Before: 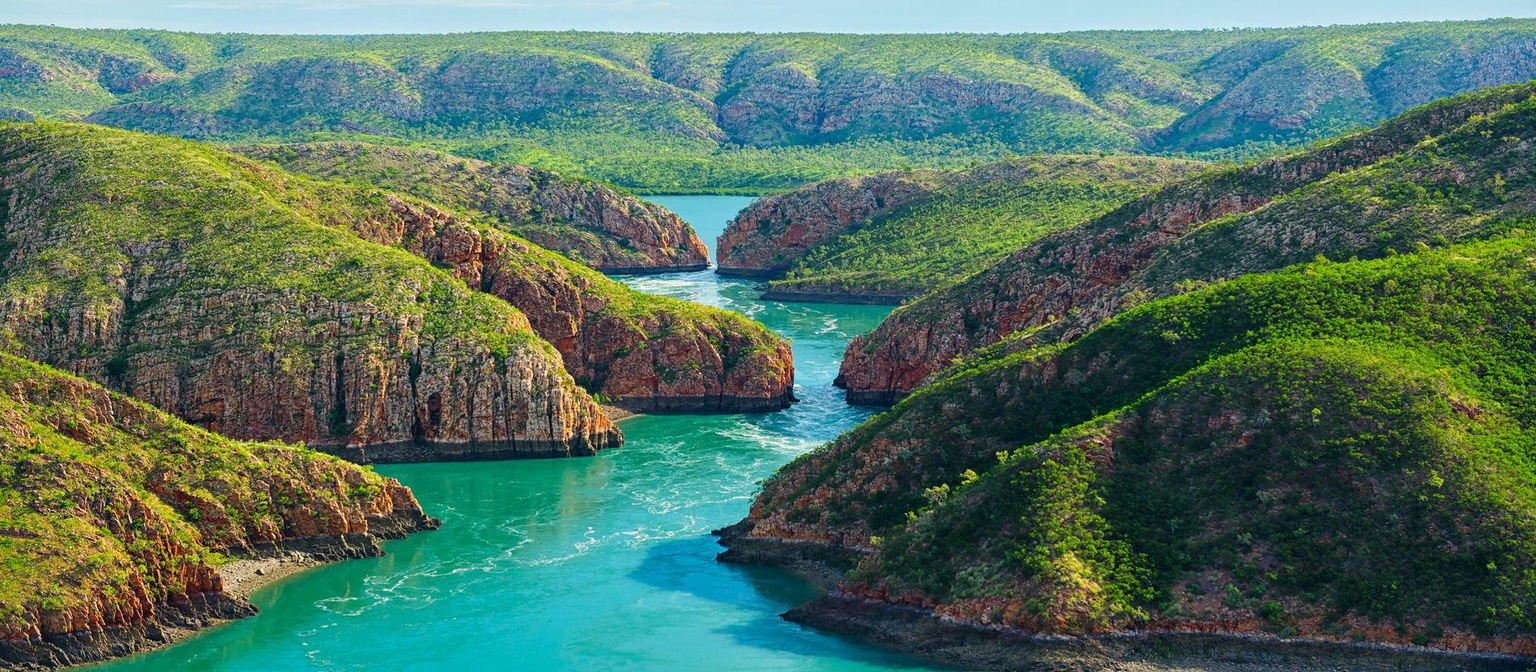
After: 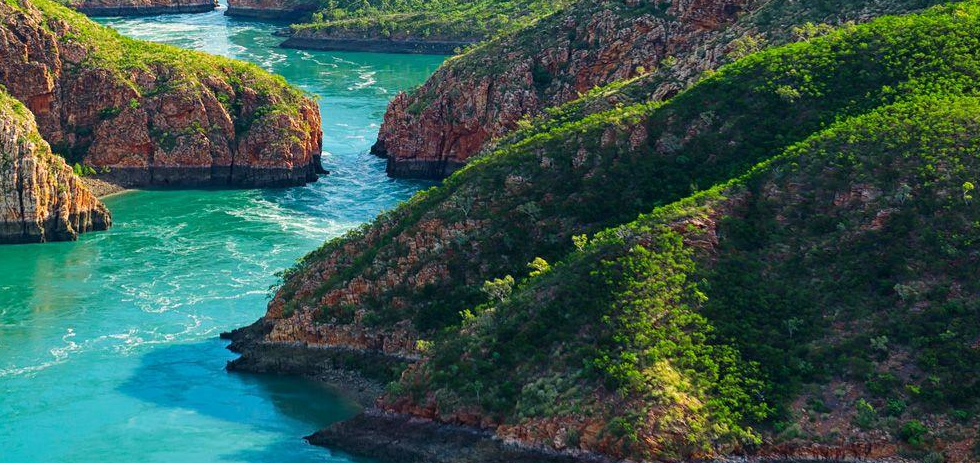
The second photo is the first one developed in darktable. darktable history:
crop: left 34.738%, top 38.873%, right 13.673%, bottom 5.391%
